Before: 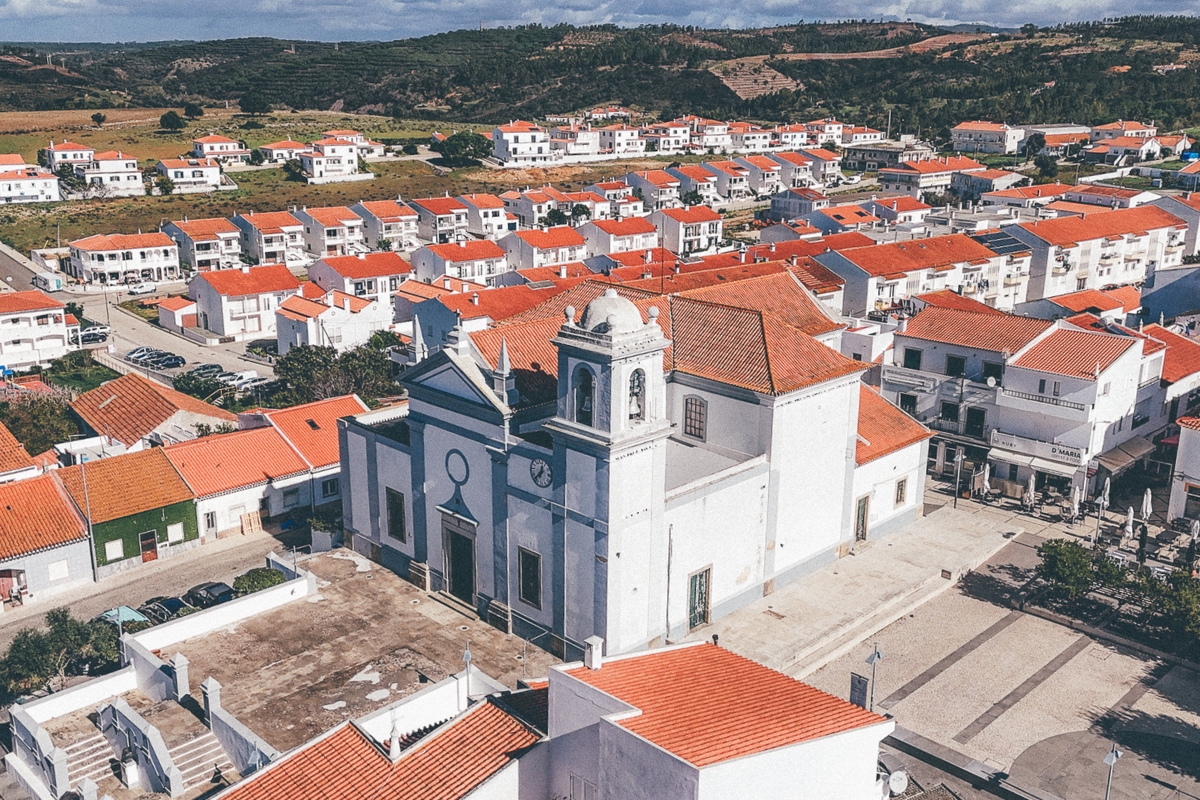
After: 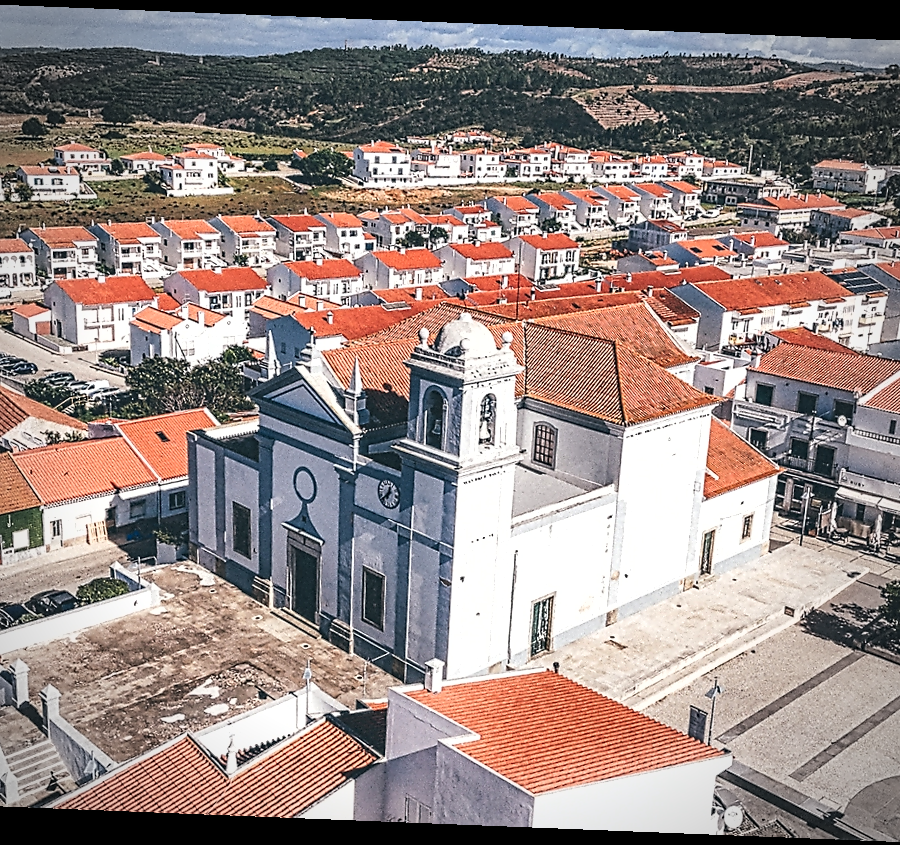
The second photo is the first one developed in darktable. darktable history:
crop: left 13.443%, right 13.31%
tone equalizer: -8 EV -0.417 EV, -7 EV -0.389 EV, -6 EV -0.333 EV, -5 EV -0.222 EV, -3 EV 0.222 EV, -2 EV 0.333 EV, -1 EV 0.389 EV, +0 EV 0.417 EV, edges refinement/feathering 500, mask exposure compensation -1.57 EV, preserve details no
vignetting: automatic ratio true
rotate and perspective: rotation 2.27°, automatic cropping off
contrast equalizer: y [[0.5, 0.5, 0.5, 0.515, 0.749, 0.84], [0.5 ×6], [0.5 ×6], [0, 0, 0, 0.001, 0.067, 0.262], [0 ×6]]
shadows and highlights: low approximation 0.01, soften with gaussian
